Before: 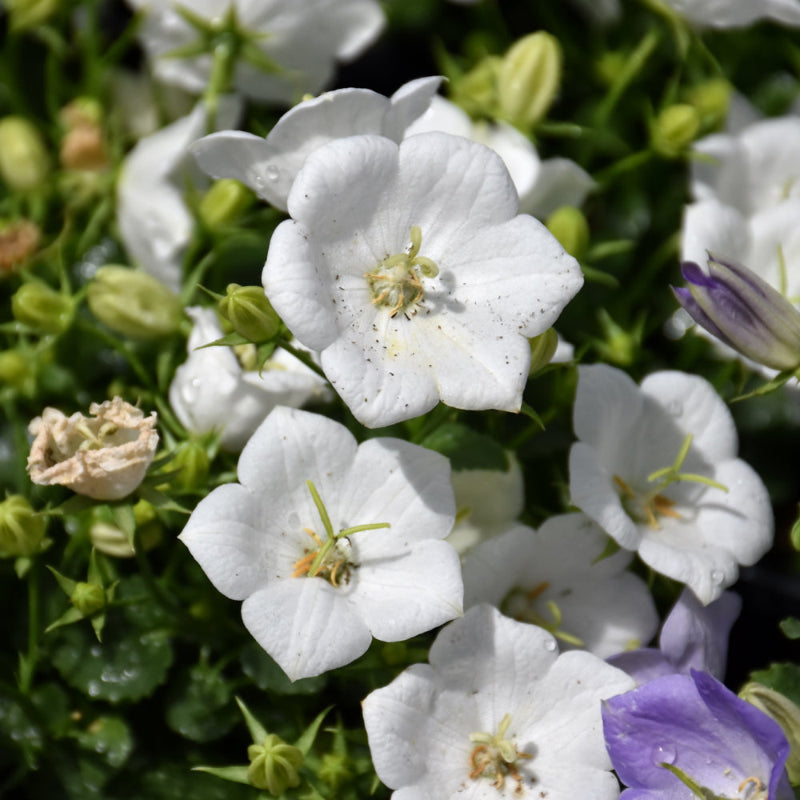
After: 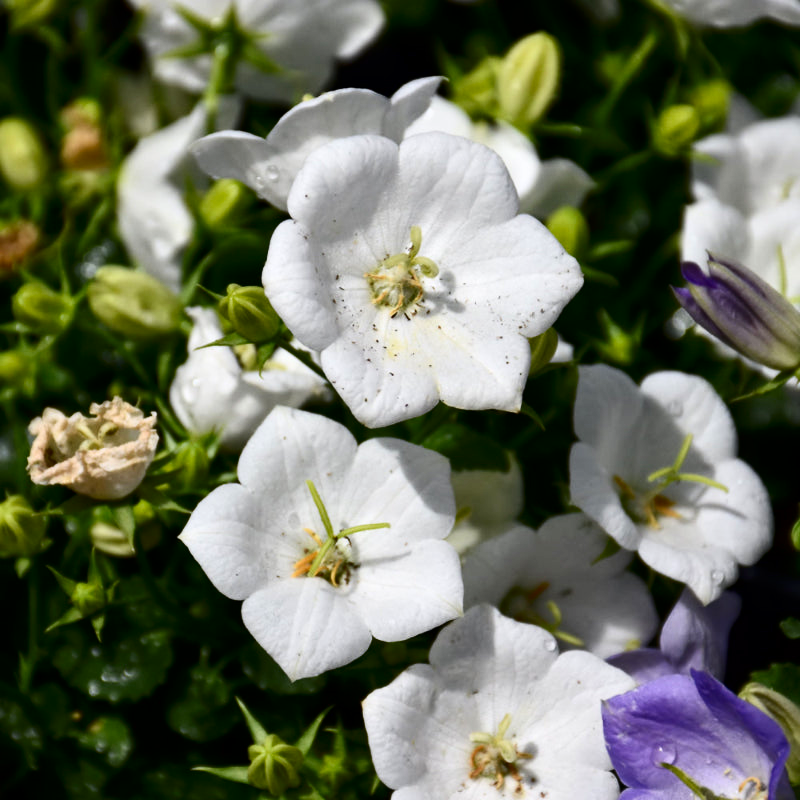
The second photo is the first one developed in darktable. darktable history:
contrast brightness saturation: contrast 0.208, brightness -0.104, saturation 0.21
